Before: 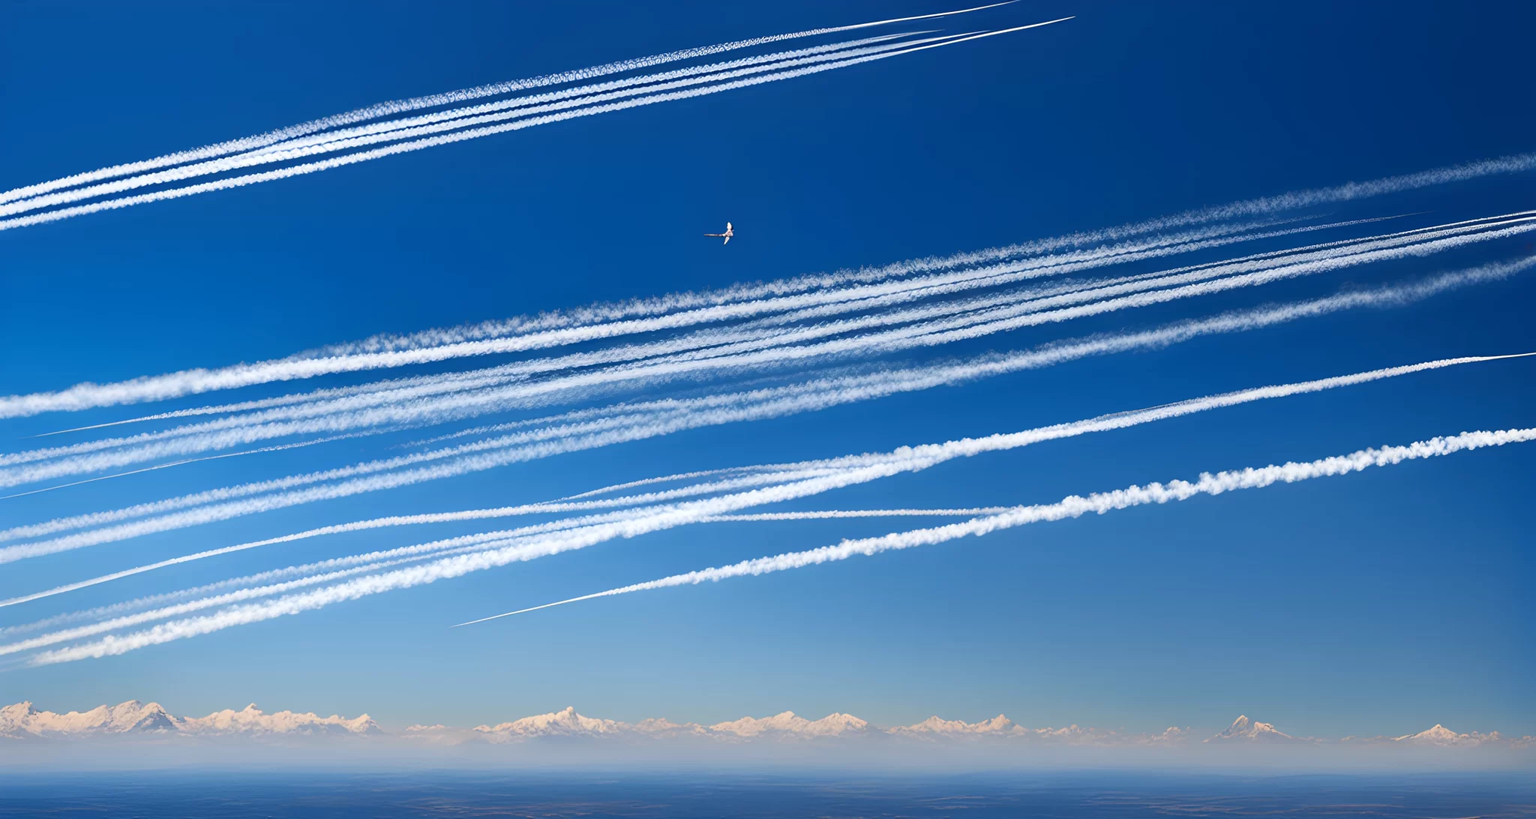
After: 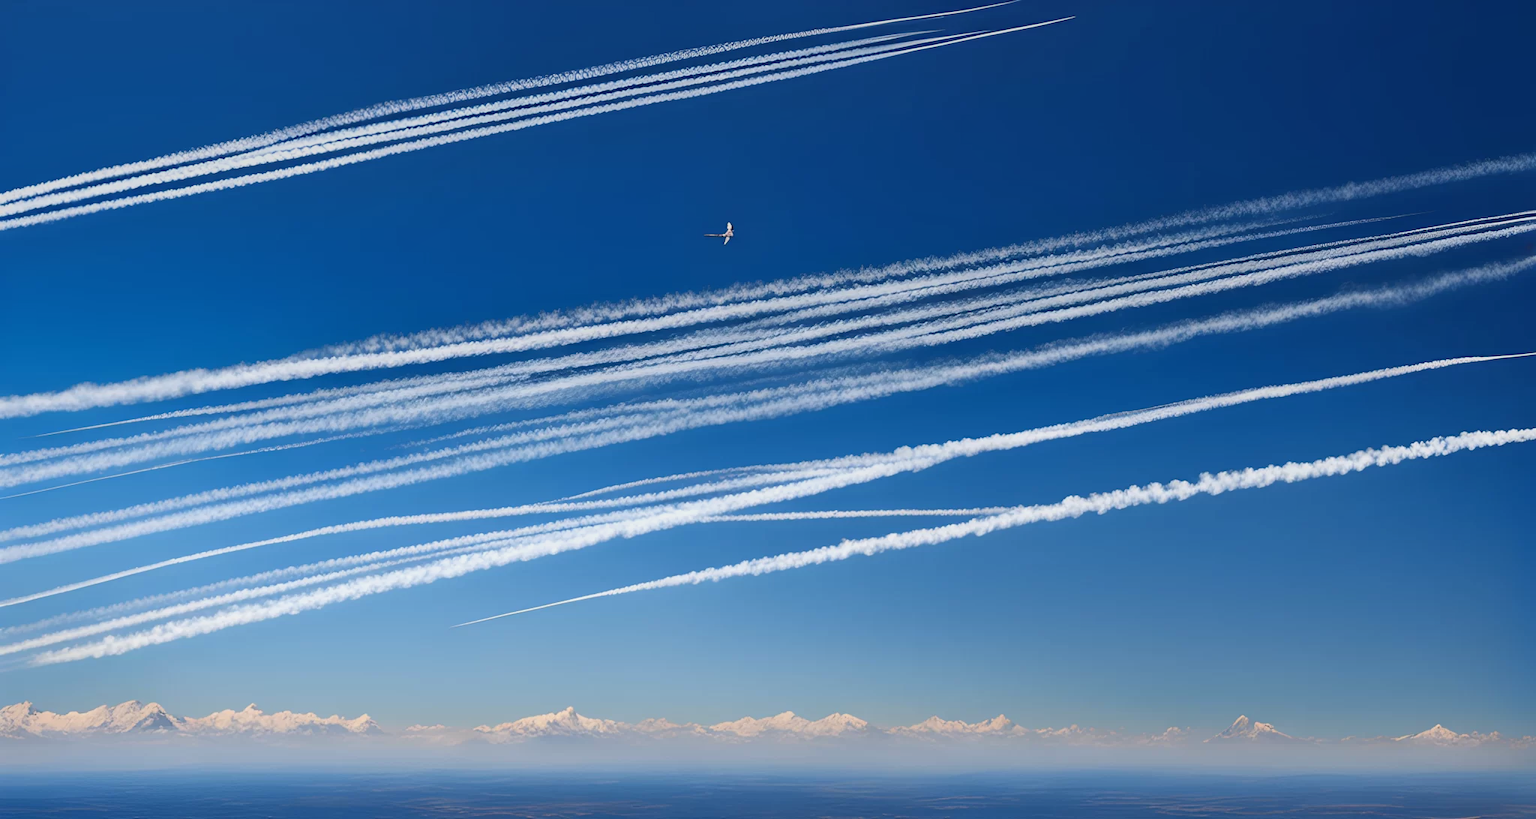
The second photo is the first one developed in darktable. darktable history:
graduated density: on, module defaults
shadows and highlights: shadows 30.86, highlights 0, soften with gaussian
